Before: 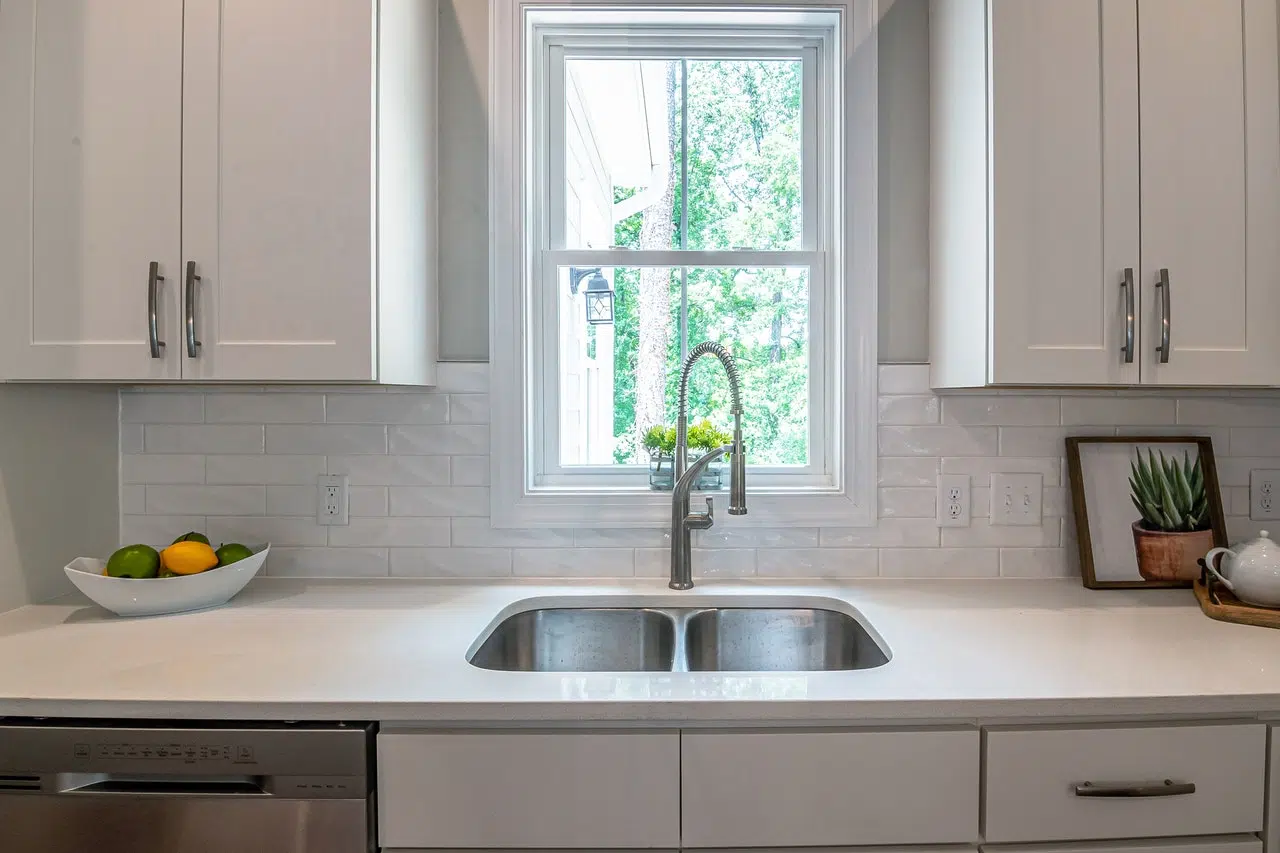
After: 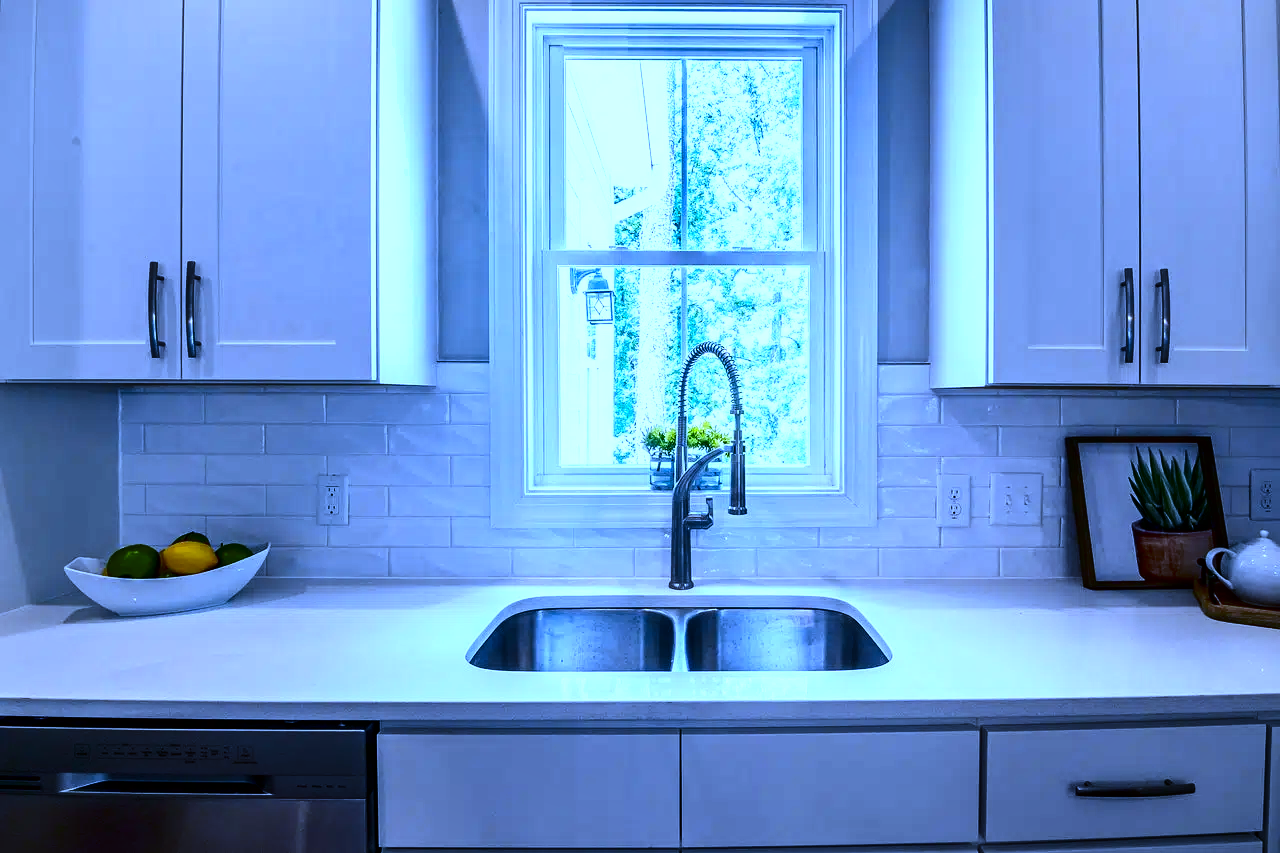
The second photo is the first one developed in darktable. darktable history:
white balance: red 0.766, blue 1.537
shadows and highlights: radius 264.75, soften with gaussian
tone equalizer: -8 EV -0.417 EV, -7 EV -0.389 EV, -6 EV -0.333 EV, -5 EV -0.222 EV, -3 EV 0.222 EV, -2 EV 0.333 EV, -1 EV 0.389 EV, +0 EV 0.417 EV, edges refinement/feathering 500, mask exposure compensation -1.57 EV, preserve details no
contrast brightness saturation: contrast 0.19, brightness -0.24, saturation 0.11
